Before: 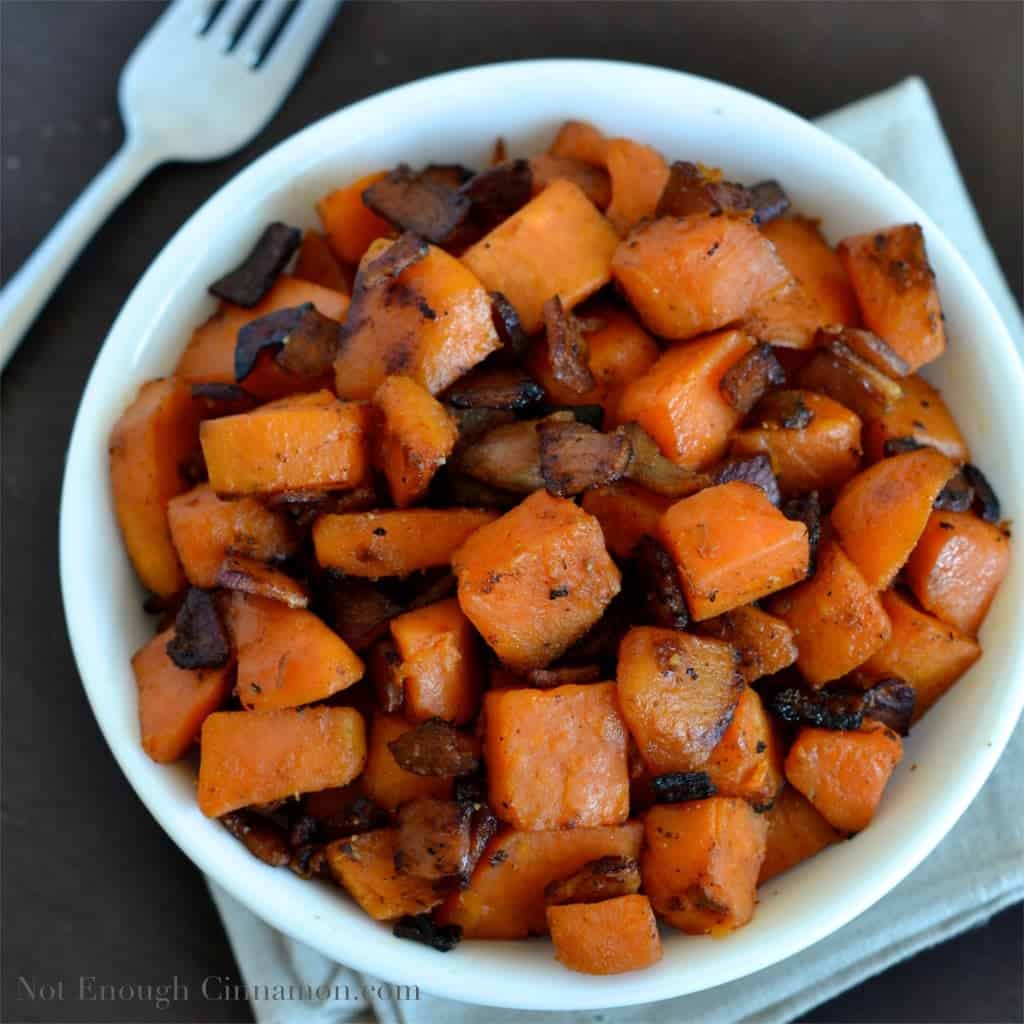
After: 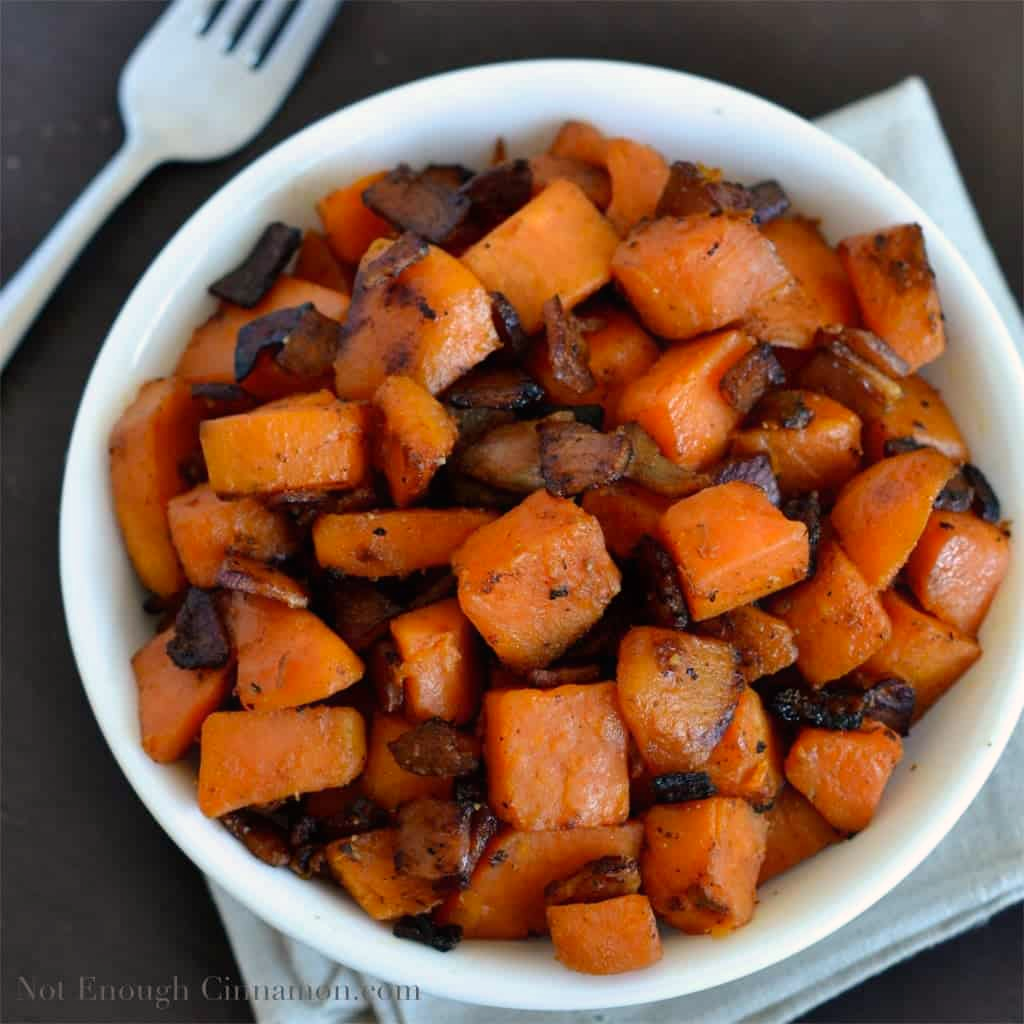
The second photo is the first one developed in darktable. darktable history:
color correction: highlights a* 5.81, highlights b* 4.84
contrast equalizer: y [[0.5, 0.5, 0.472, 0.5, 0.5, 0.5], [0.5 ×6], [0.5 ×6], [0 ×6], [0 ×6]]
